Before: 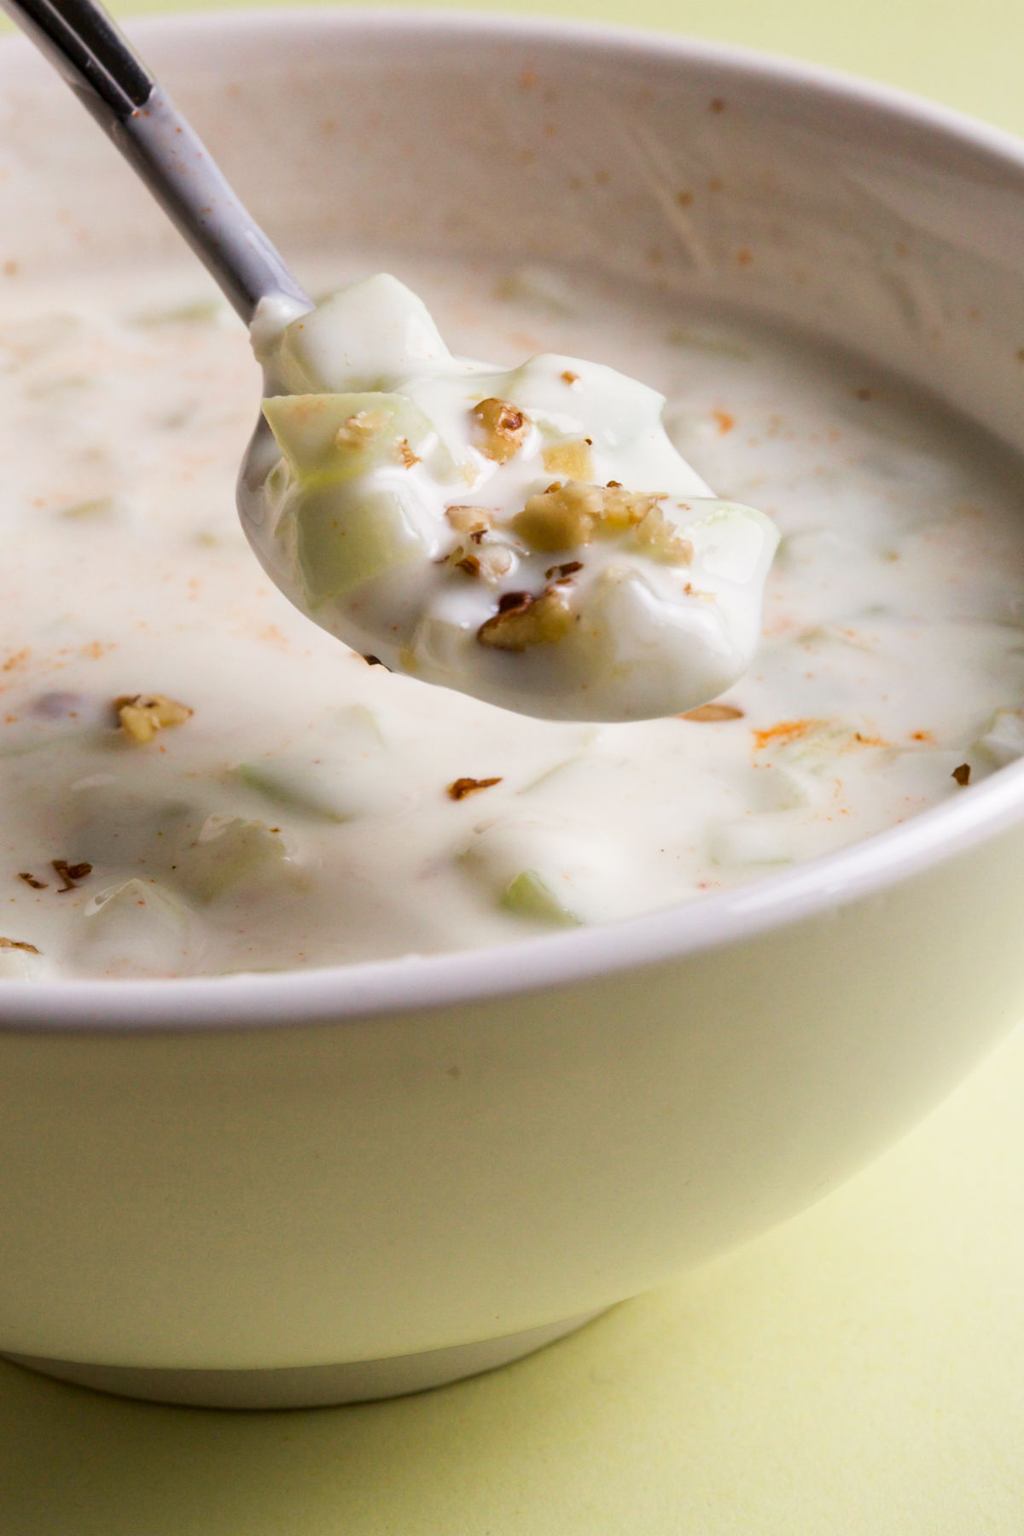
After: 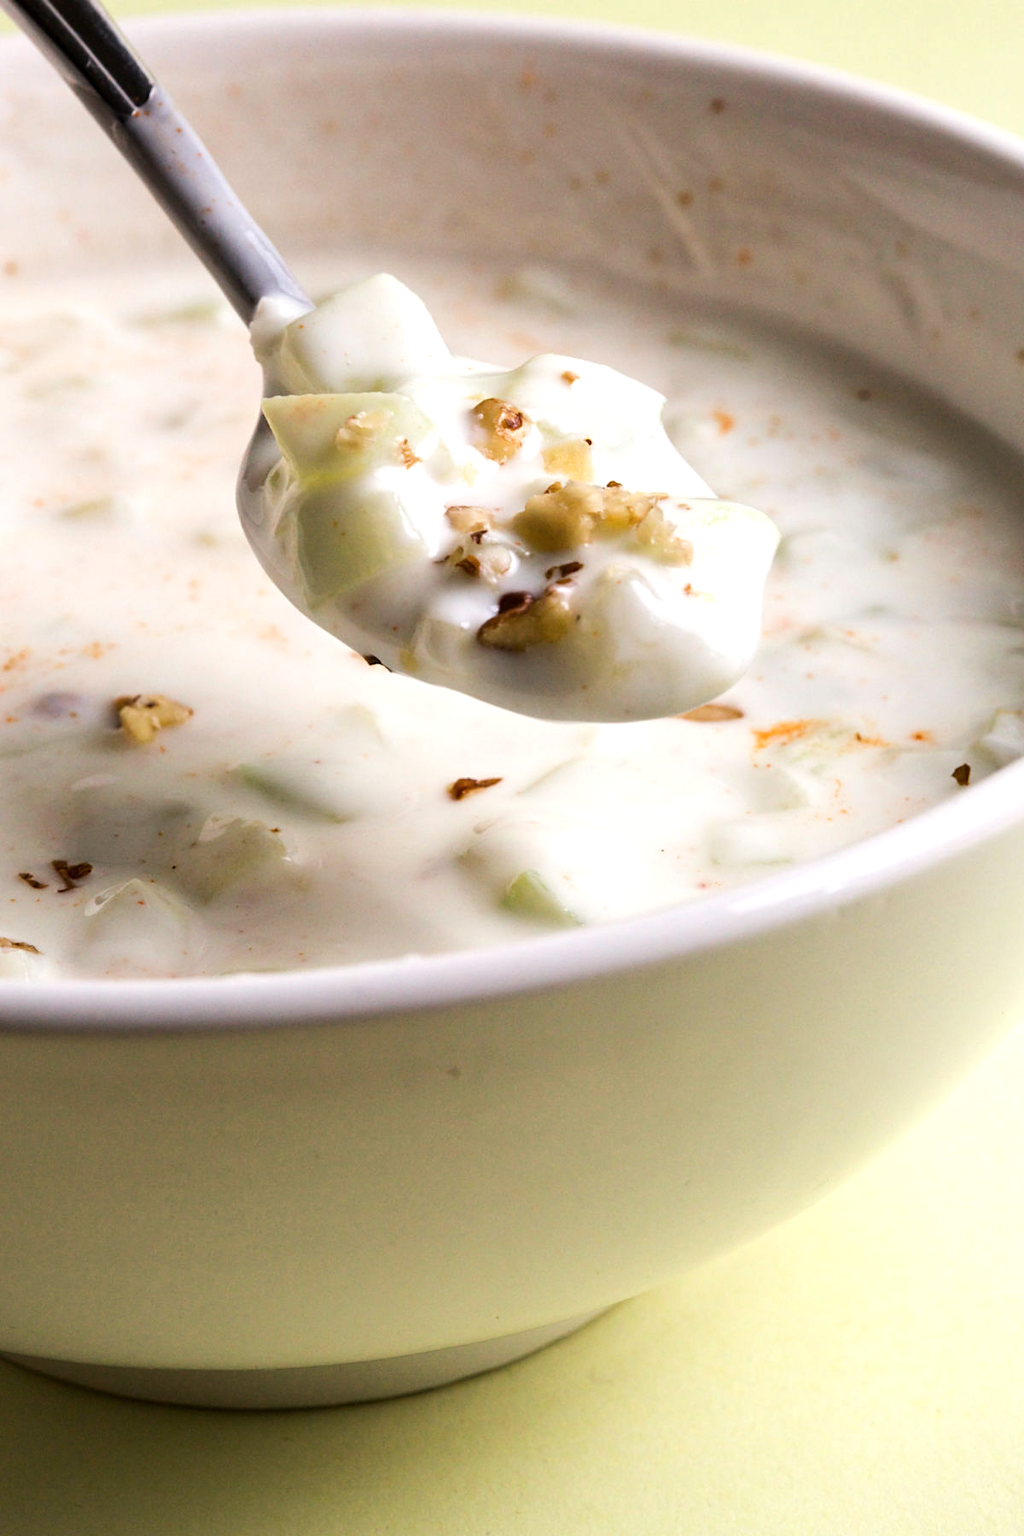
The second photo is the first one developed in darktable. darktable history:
contrast brightness saturation: saturation -0.05
tone equalizer: -8 EV -0.417 EV, -7 EV -0.389 EV, -6 EV -0.333 EV, -5 EV -0.222 EV, -3 EV 0.222 EV, -2 EV 0.333 EV, -1 EV 0.389 EV, +0 EV 0.417 EV, edges refinement/feathering 500, mask exposure compensation -1.57 EV, preserve details no
color zones: curves: ch0 [(0, 0.5) (0.143, 0.5) (0.286, 0.5) (0.429, 0.495) (0.571, 0.437) (0.714, 0.44) (0.857, 0.496) (1, 0.5)]
sharpen: amount 0.2
white balance: emerald 1
